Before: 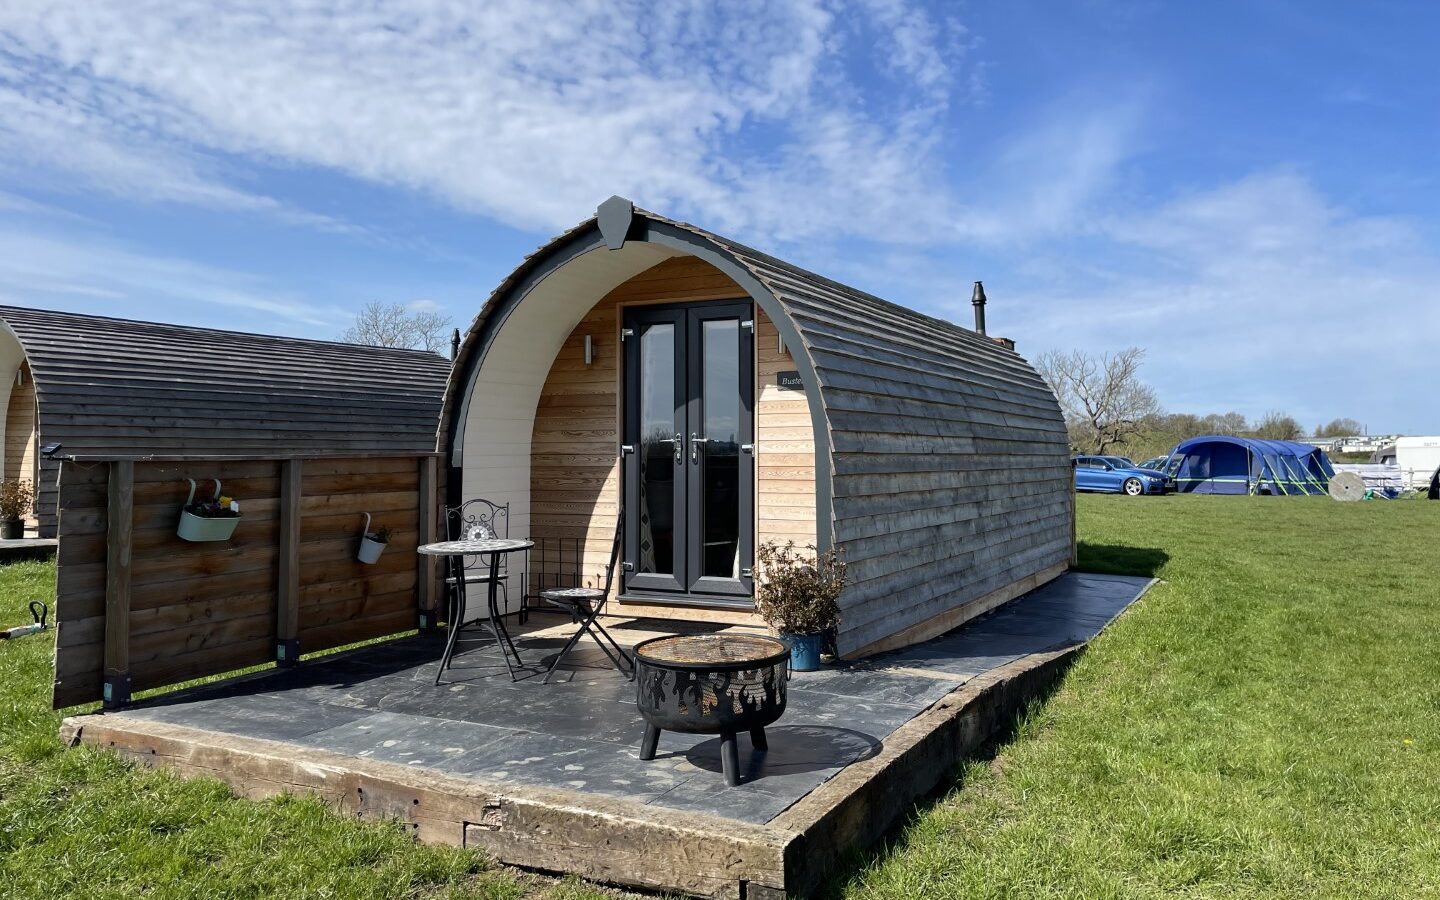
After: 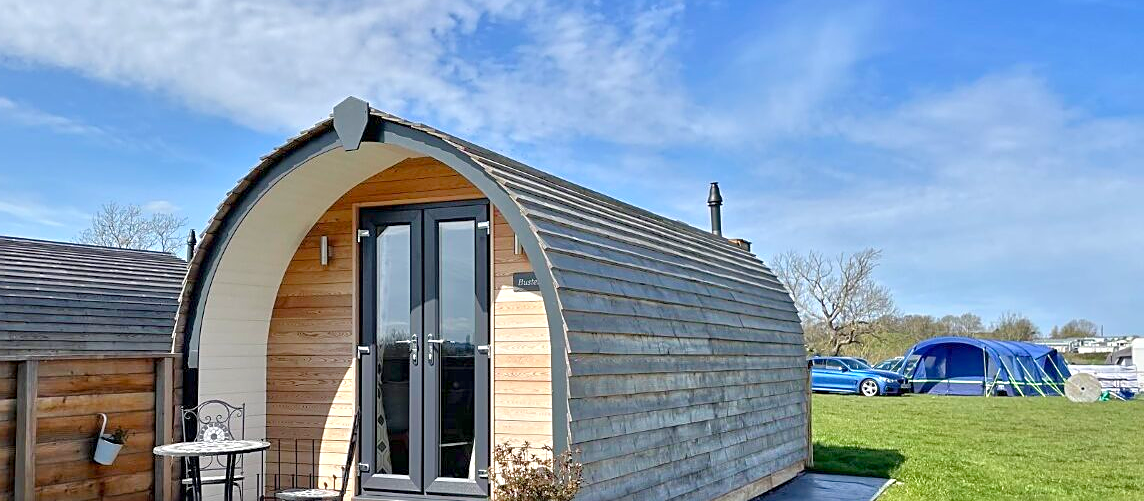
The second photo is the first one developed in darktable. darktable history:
tone equalizer: -8 EV 2 EV, -7 EV 2 EV, -6 EV 2 EV, -5 EV 2 EV, -4 EV 2 EV, -3 EV 1.5 EV, -2 EV 1 EV, -1 EV 0.5 EV
crop: left 18.38%, top 11.092%, right 2.134%, bottom 33.217%
sharpen: on, module defaults
